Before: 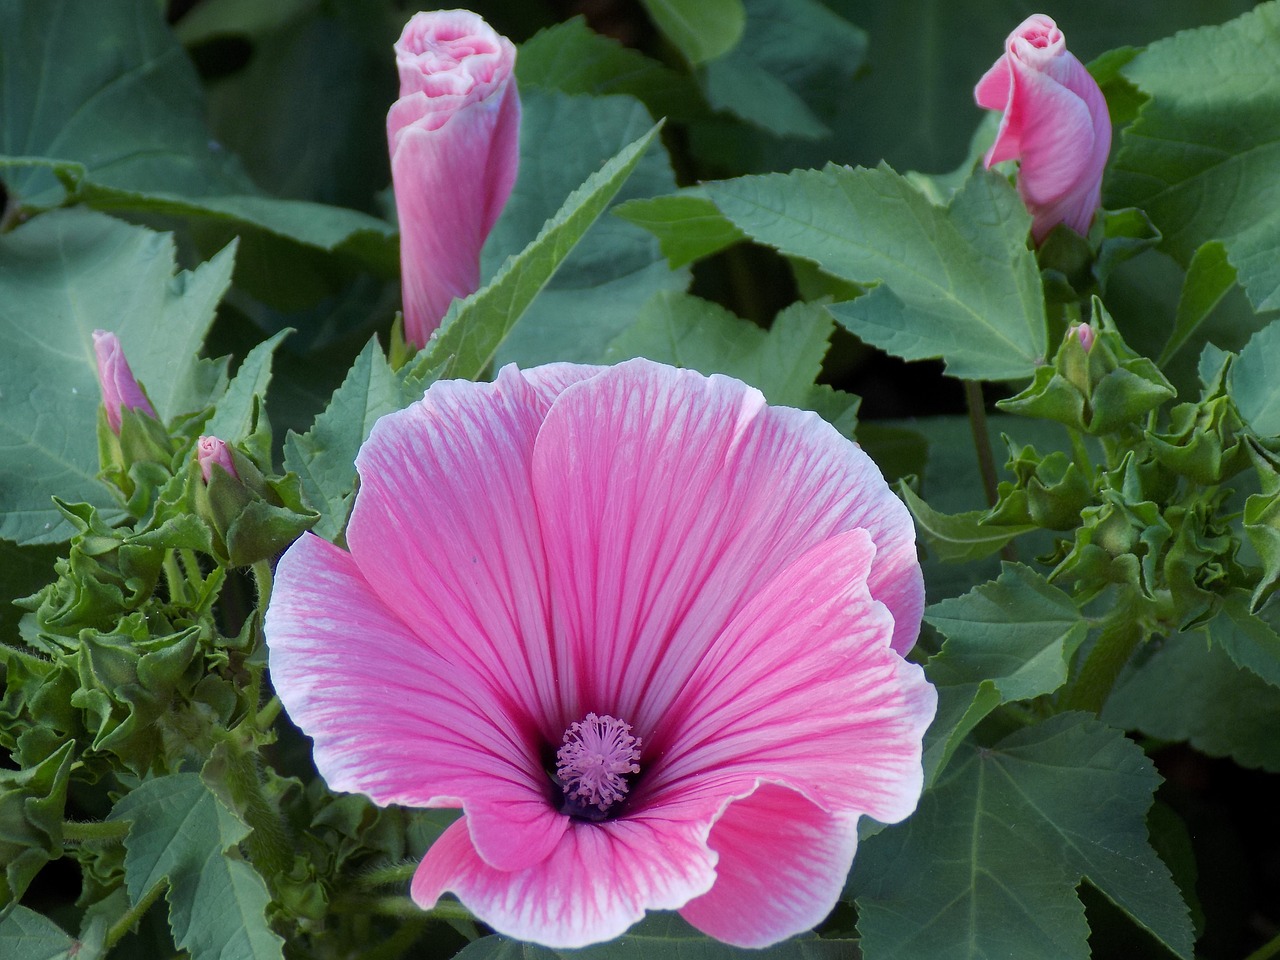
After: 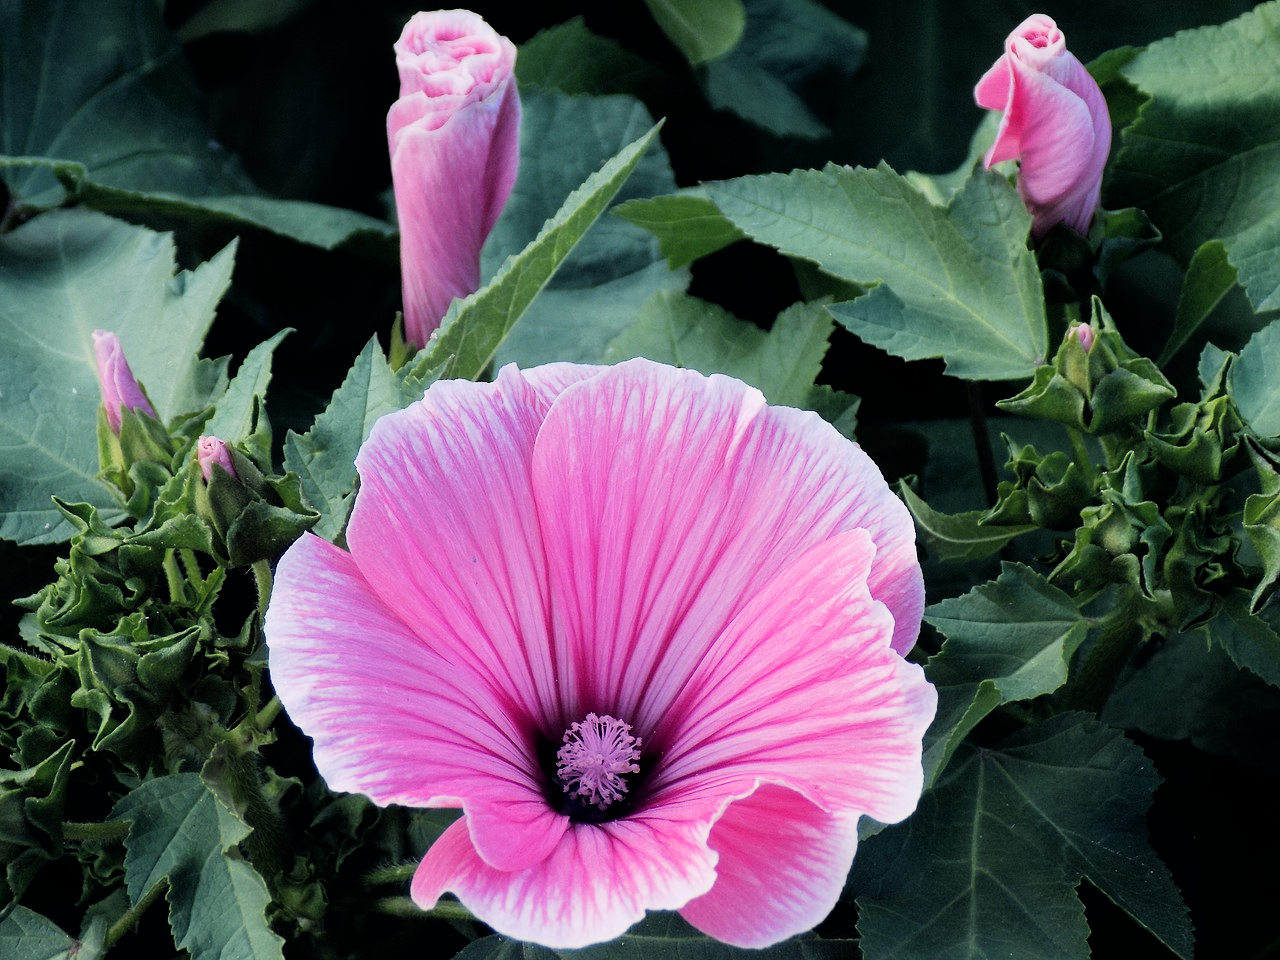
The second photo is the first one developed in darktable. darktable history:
tone equalizer: -8 EV -0.417 EV, -7 EV -0.389 EV, -6 EV -0.333 EV, -5 EV -0.222 EV, -3 EV 0.222 EV, -2 EV 0.333 EV, -1 EV 0.389 EV, +0 EV 0.417 EV, edges refinement/feathering 500, mask exposure compensation -1.57 EV, preserve details no
white balance: red 0.98, blue 1.034
color balance rgb: shadows lift › hue 87.51°, highlights gain › chroma 3.21%, highlights gain › hue 55.1°, global offset › chroma 0.15%, global offset › hue 253.66°, linear chroma grading › global chroma 0.5%
filmic rgb: black relative exposure -5 EV, white relative exposure 3.5 EV, hardness 3.19, contrast 1.4, highlights saturation mix -30%
